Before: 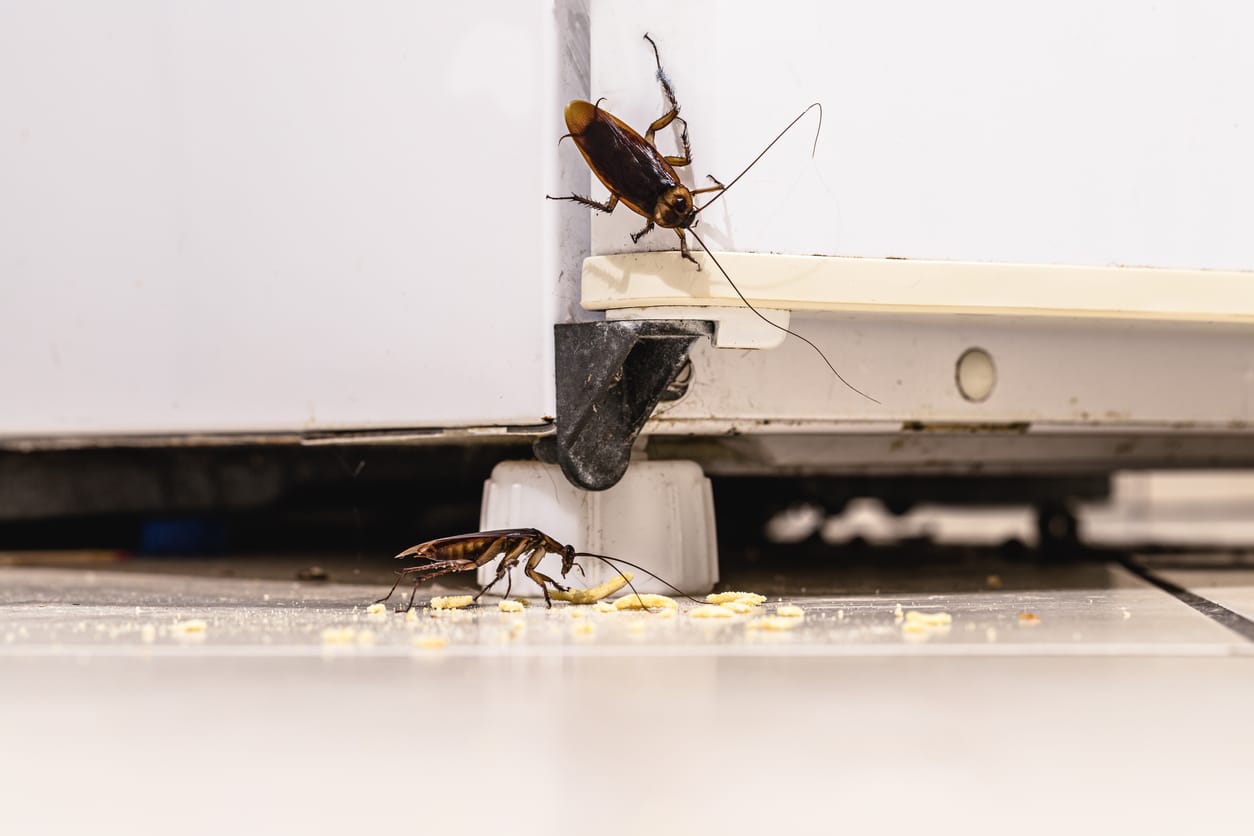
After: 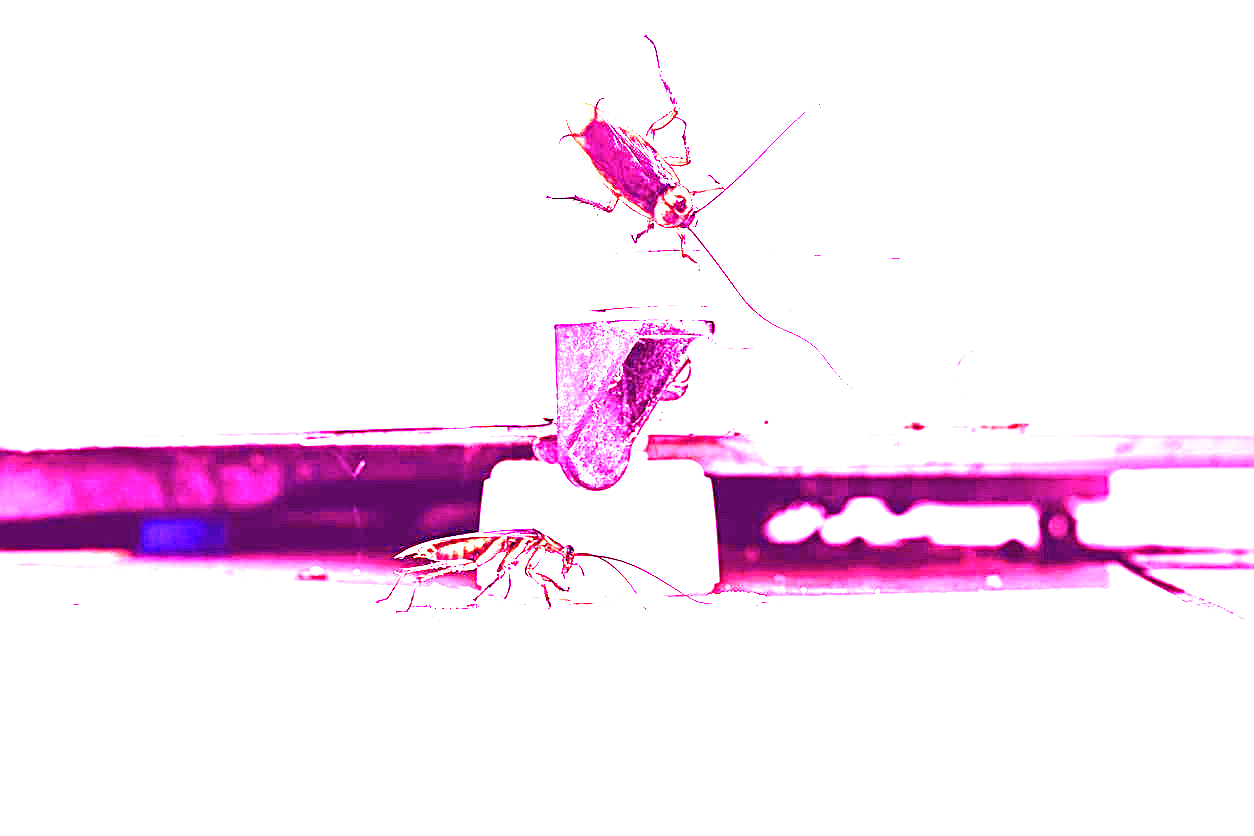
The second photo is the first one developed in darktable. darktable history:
color calibration: x 0.355, y 0.367, temperature 4700.38 K
sharpen: on, module defaults
white balance: red 8, blue 8
velvia: on, module defaults
